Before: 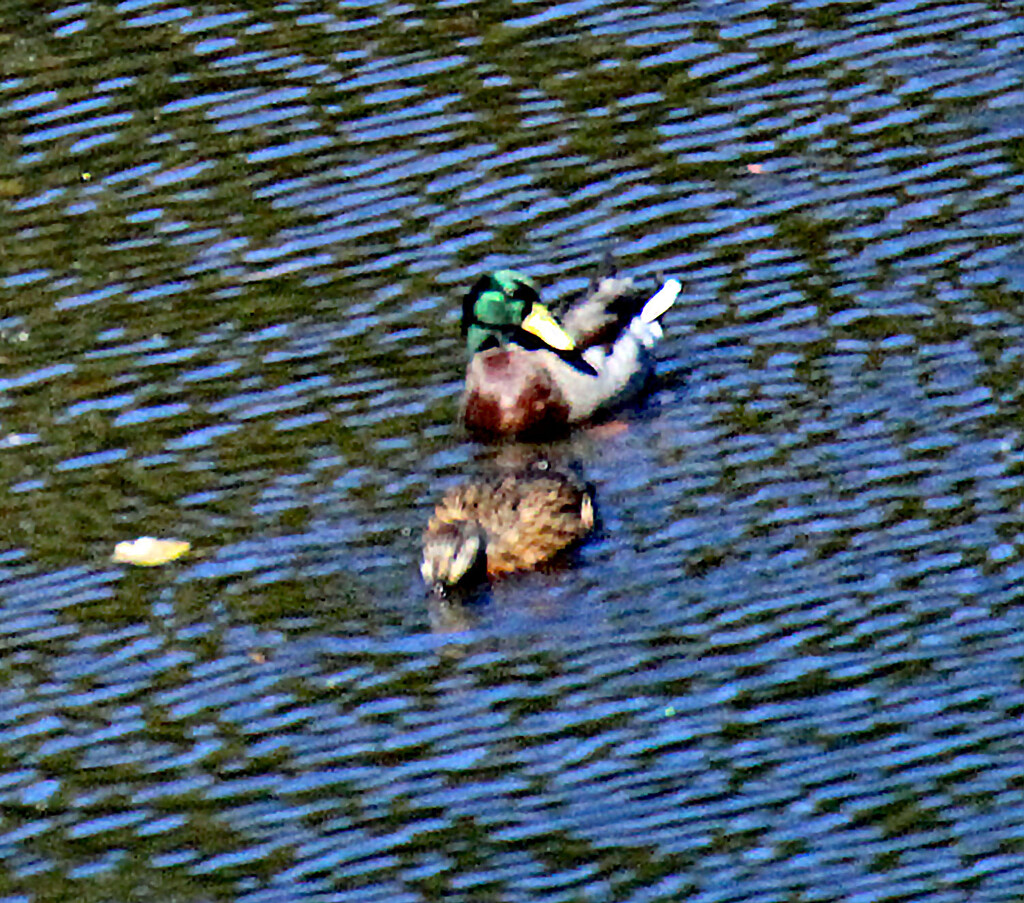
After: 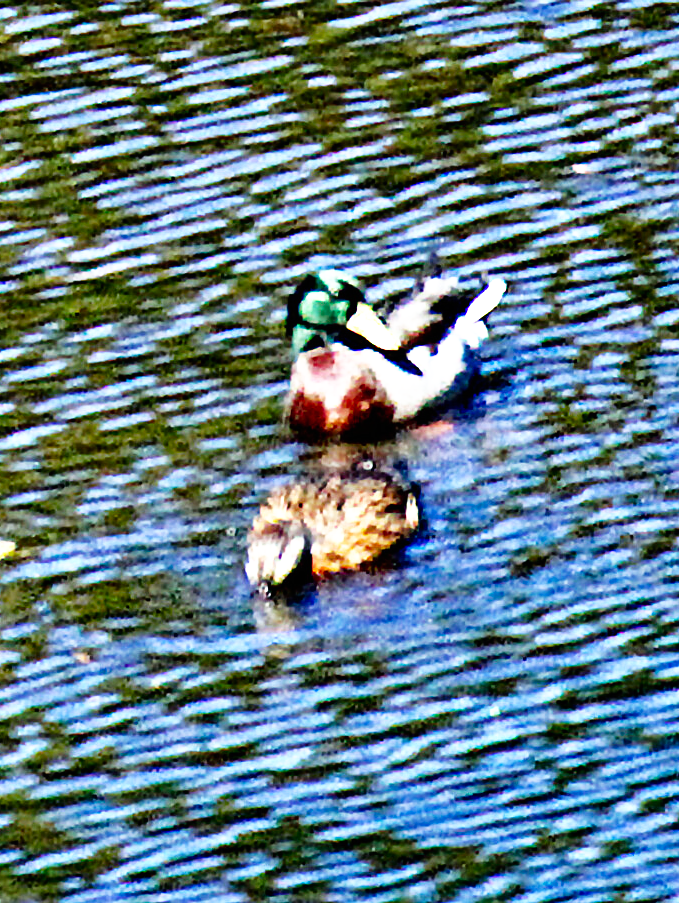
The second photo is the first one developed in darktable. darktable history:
base curve: curves: ch0 [(0, 0) (0.007, 0.004) (0.027, 0.03) (0.046, 0.07) (0.207, 0.54) (0.442, 0.872) (0.673, 0.972) (1, 1)], preserve colors none
crop: left 17.167%, right 16.508%
tone equalizer: -8 EV 0 EV, -7 EV -0.002 EV, -6 EV 0.005 EV, -5 EV -0.038 EV, -4 EV -0.153 EV, -3 EV -0.179 EV, -2 EV 0.251 EV, -1 EV 0.708 EV, +0 EV 0.489 EV, edges refinement/feathering 500, mask exposure compensation -1.57 EV, preserve details no
